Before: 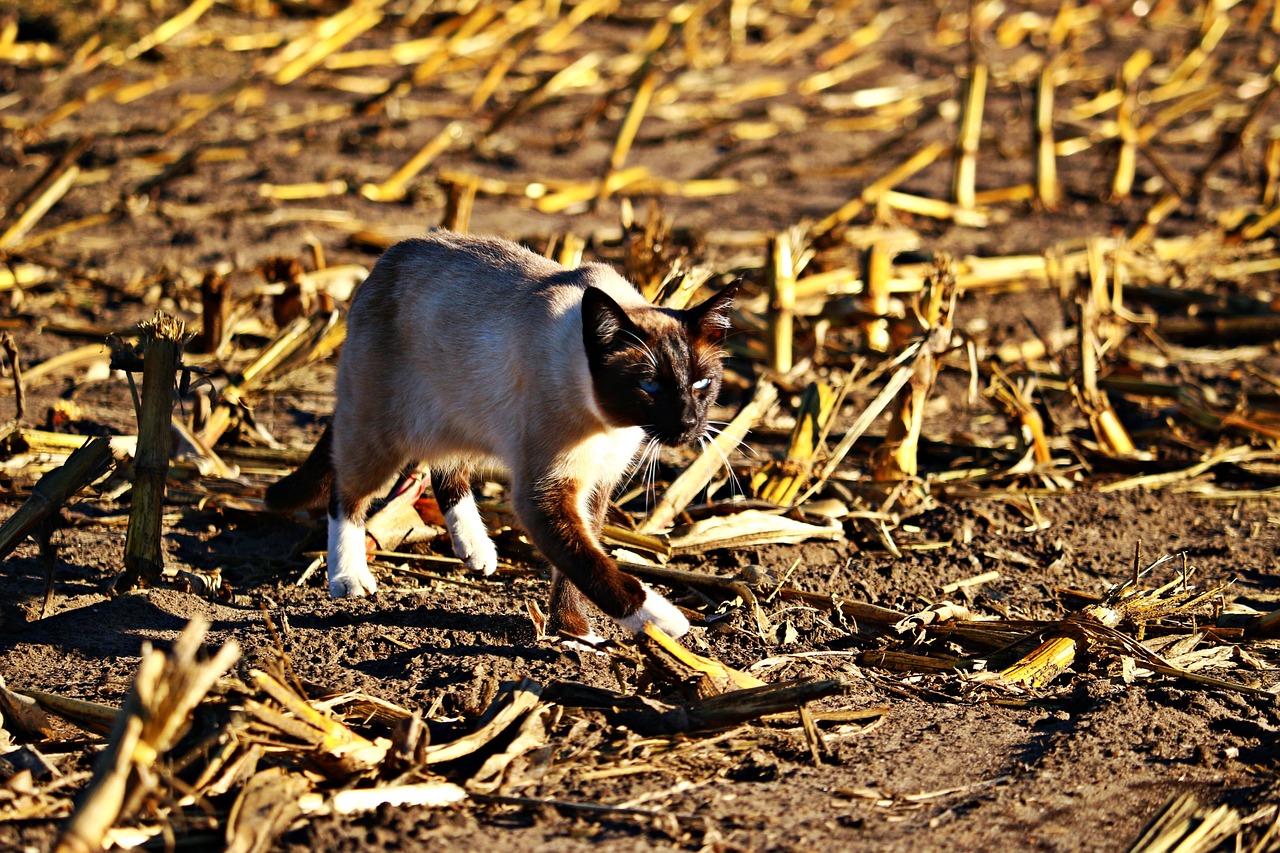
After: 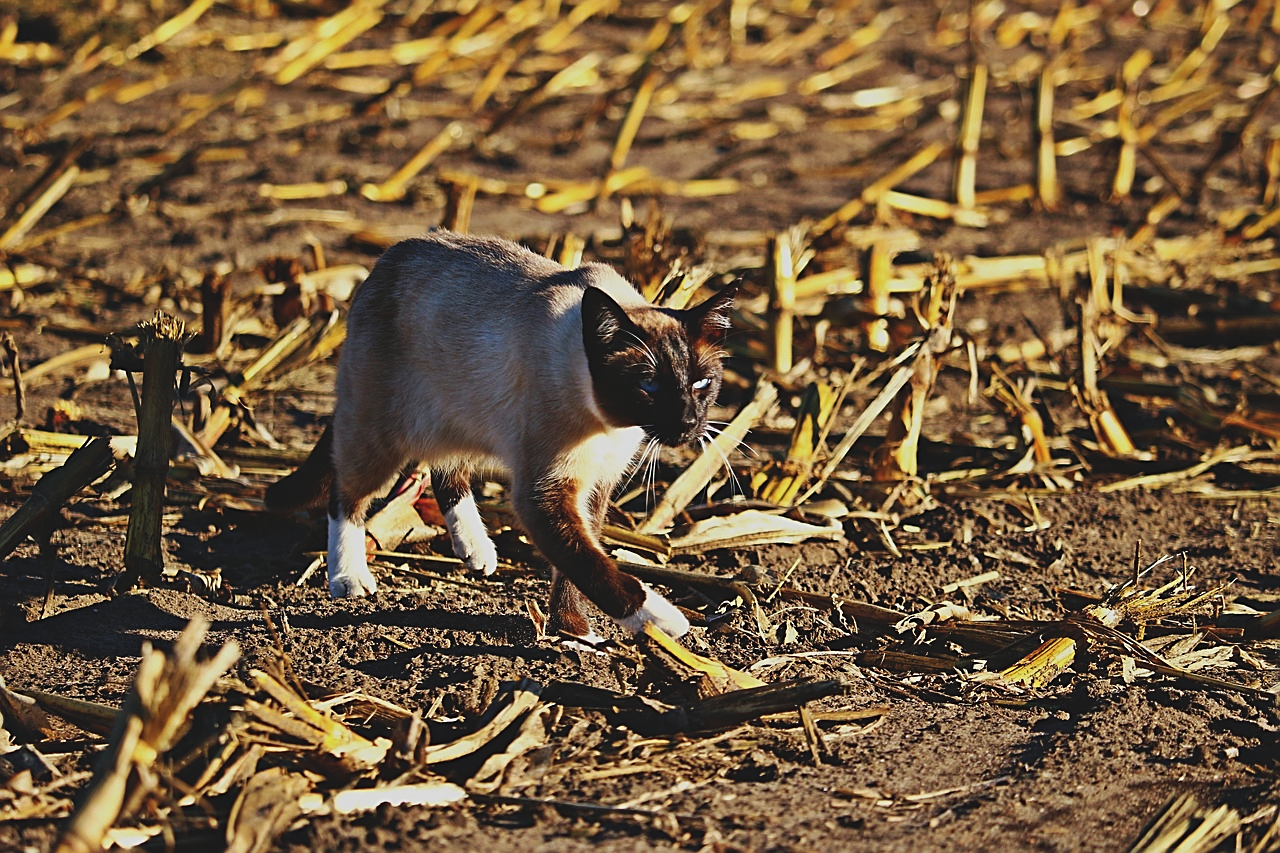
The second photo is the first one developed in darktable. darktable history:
exposure: black level correction -0.015, exposure -0.5 EV, compensate highlight preservation false
sharpen: on, module defaults
